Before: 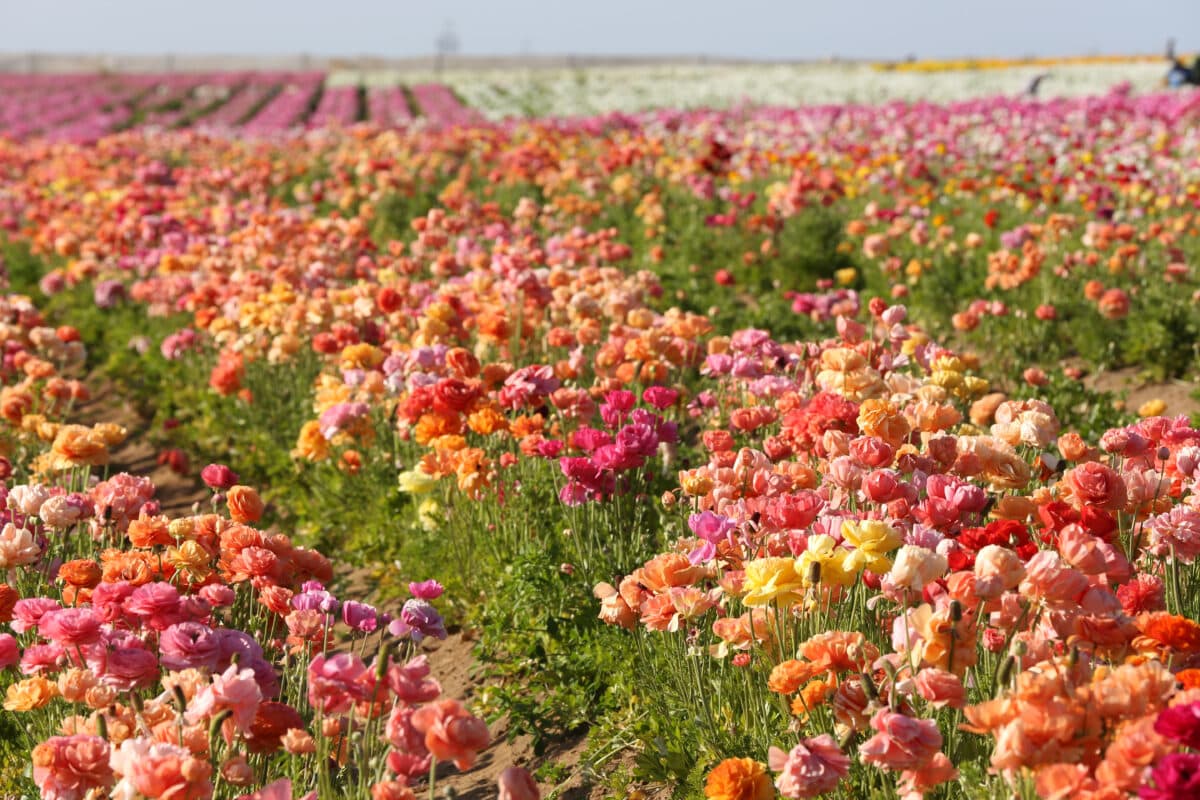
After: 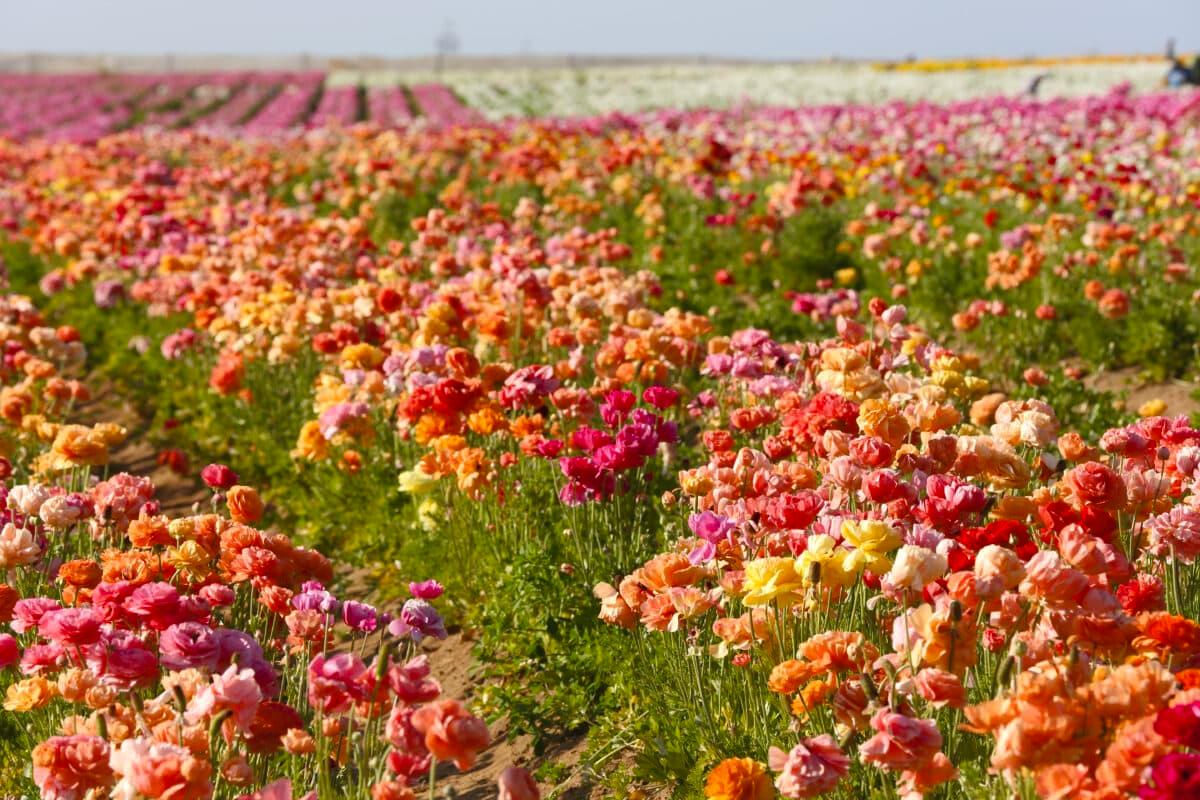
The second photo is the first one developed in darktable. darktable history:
color balance rgb: power › chroma 0.238%, power › hue 62.95°, perceptual saturation grading › global saturation 2.112%, perceptual saturation grading › highlights -1.852%, perceptual saturation grading › mid-tones 4.654%, perceptual saturation grading › shadows 7.05%, global vibrance 16.597%, saturation formula JzAzBz (2021)
shadows and highlights: shadows 42.97, highlights 7.7
